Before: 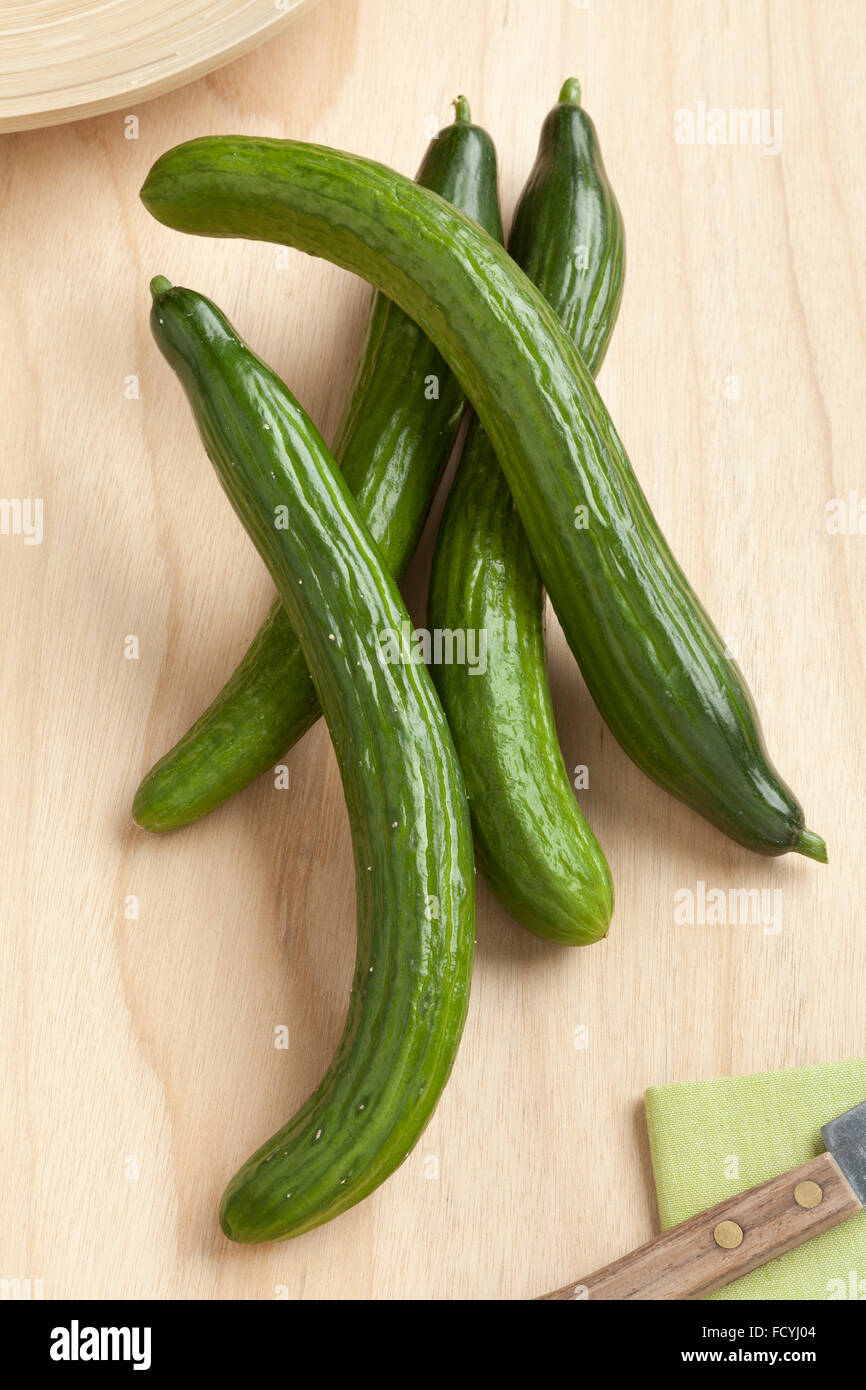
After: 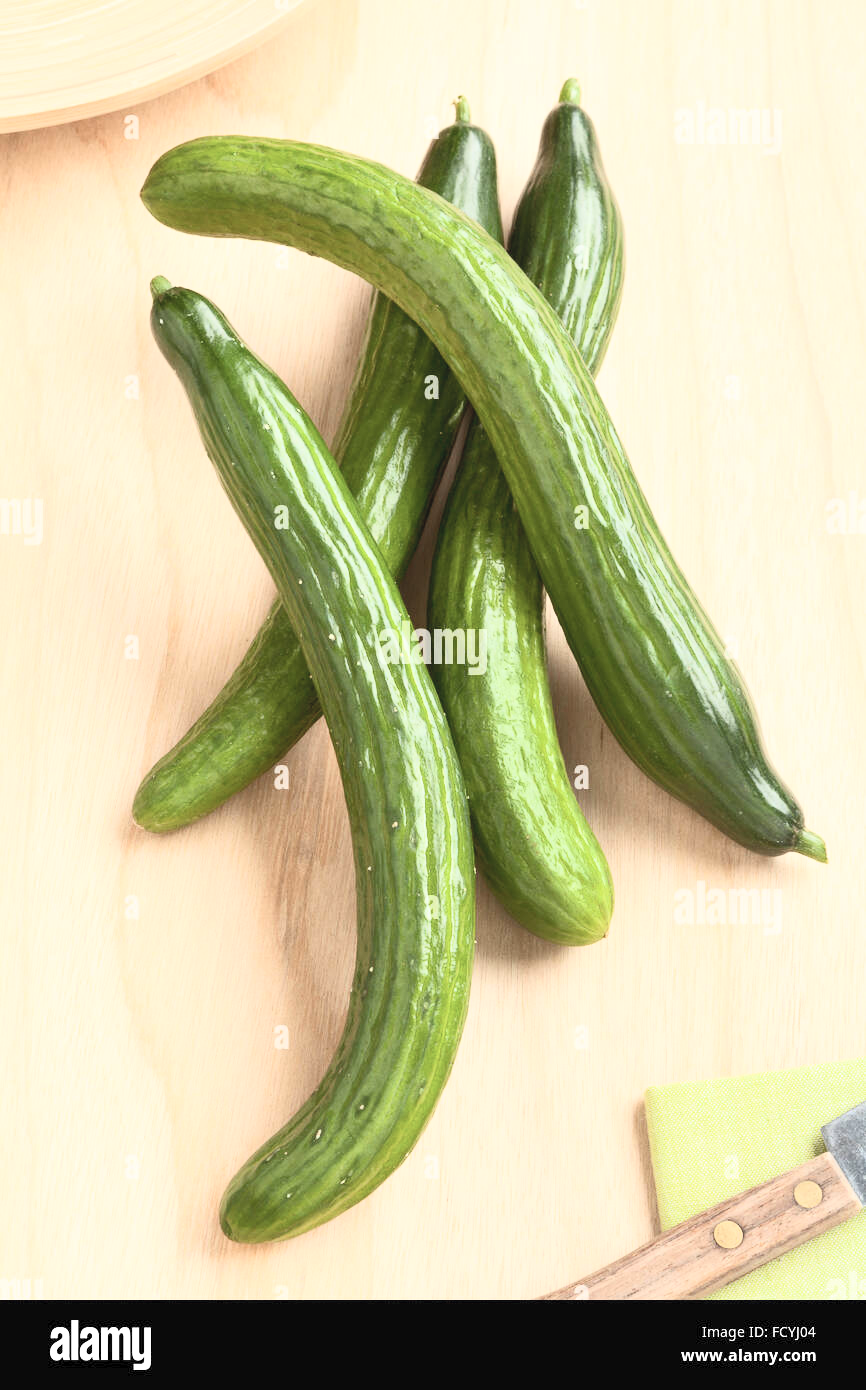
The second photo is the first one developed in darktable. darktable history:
contrast brightness saturation: contrast 0.373, brightness 0.52
